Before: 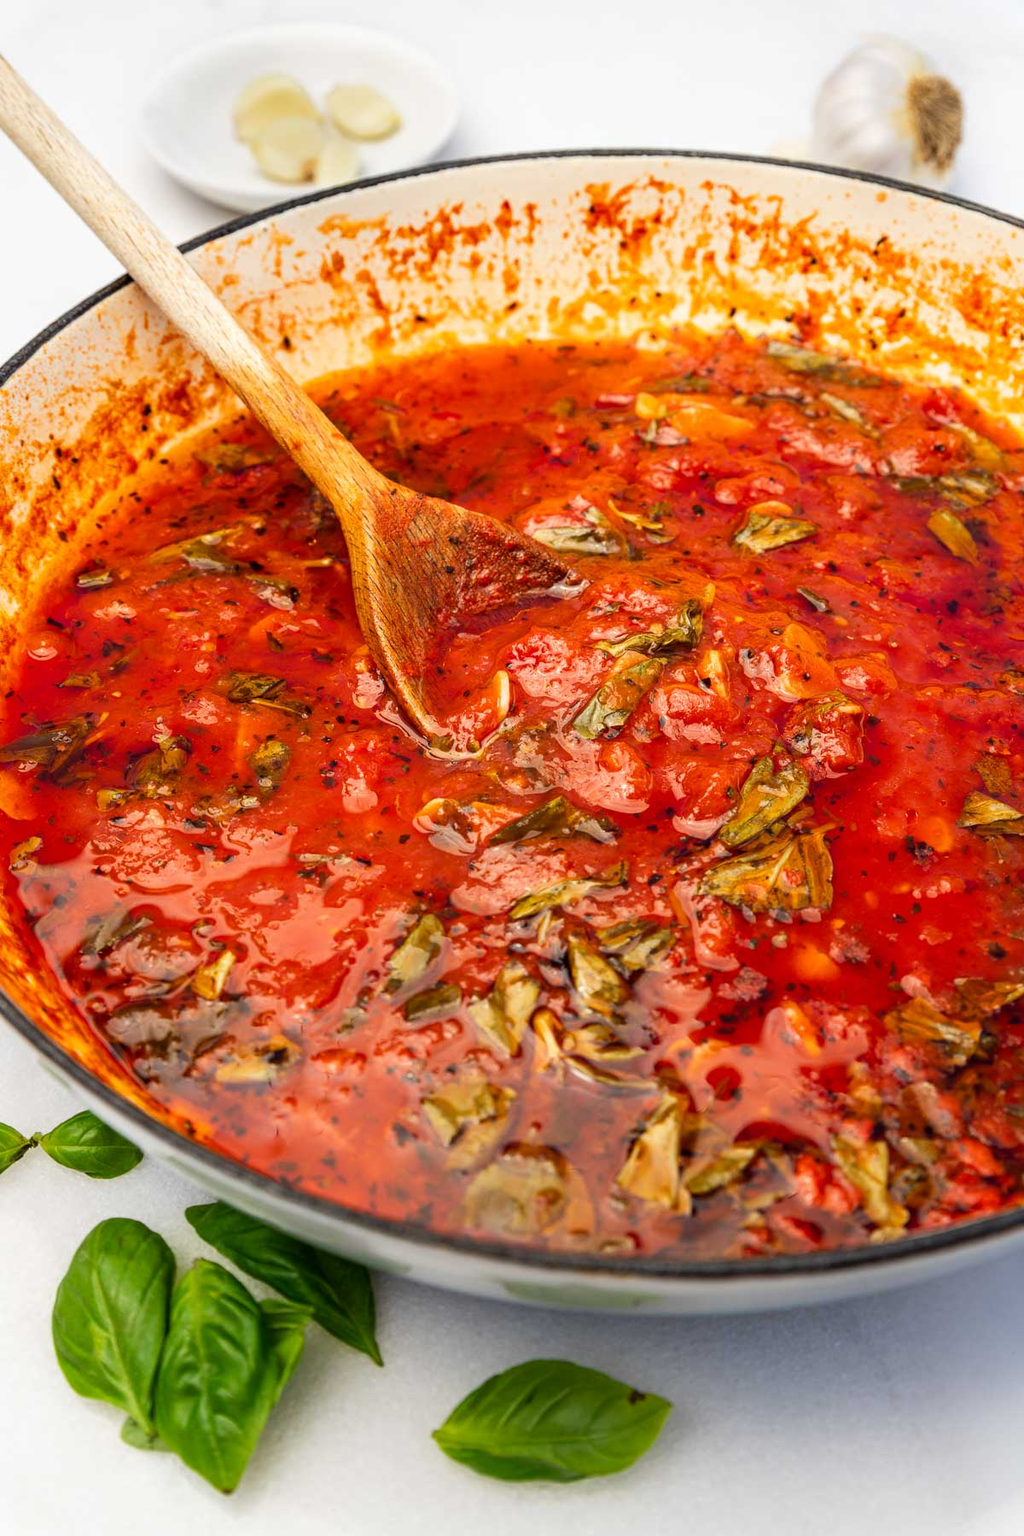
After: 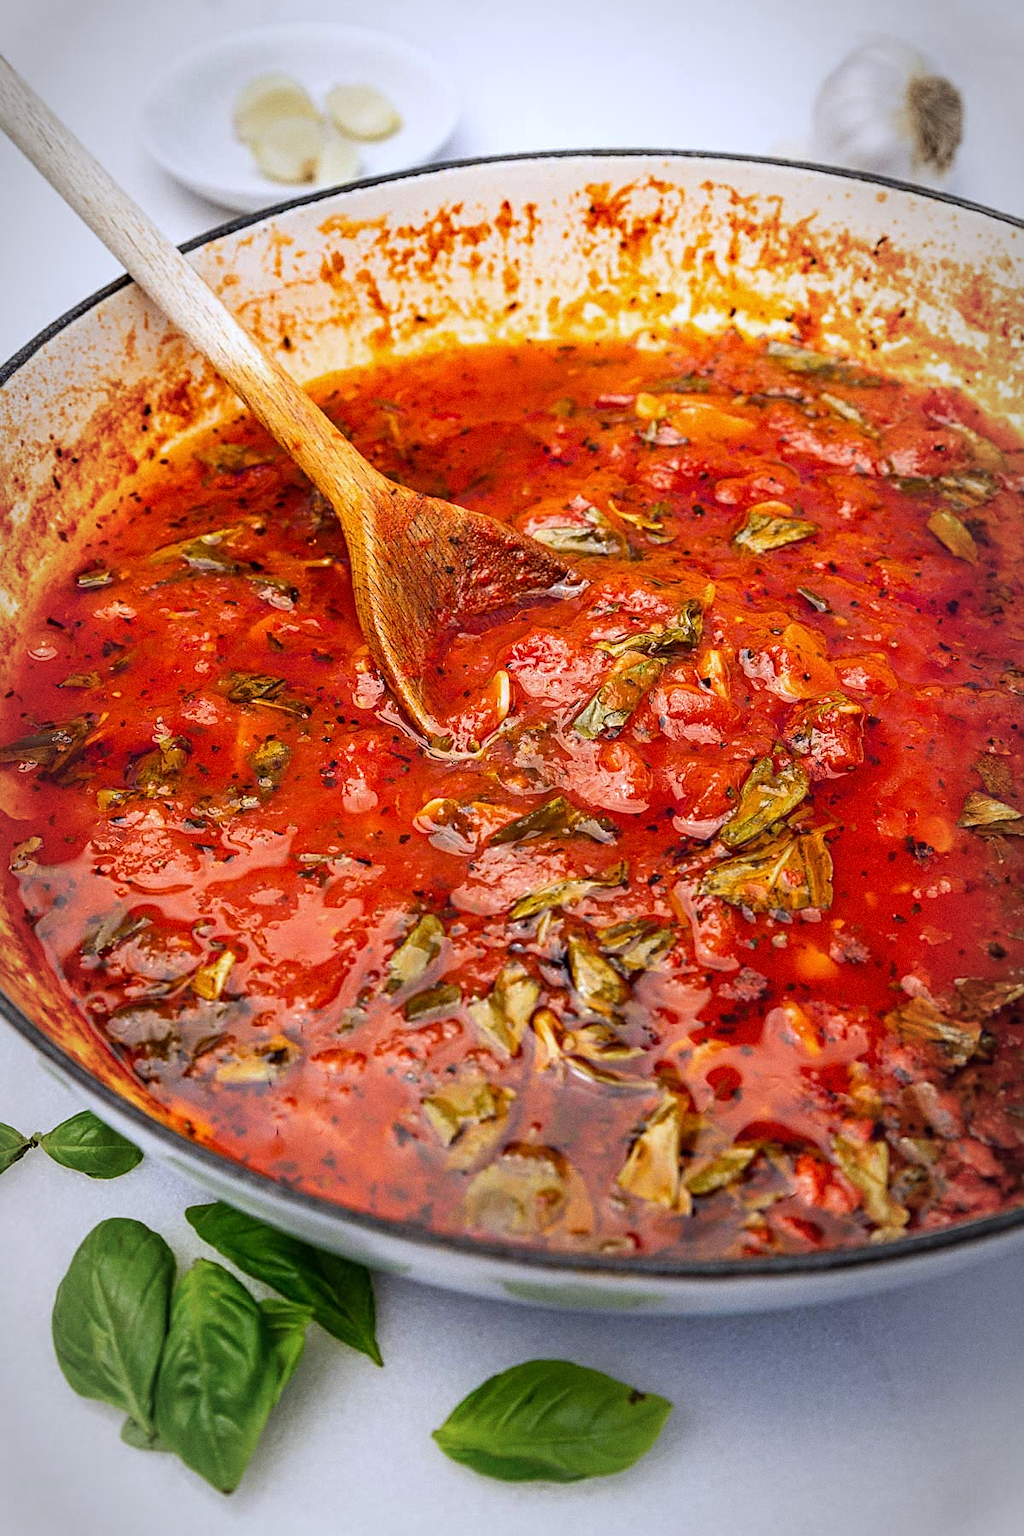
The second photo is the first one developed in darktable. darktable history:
white balance: red 0.967, blue 1.119, emerald 0.756
vignetting: automatic ratio true
grain: coarseness 3.21 ISO
sharpen: on, module defaults
